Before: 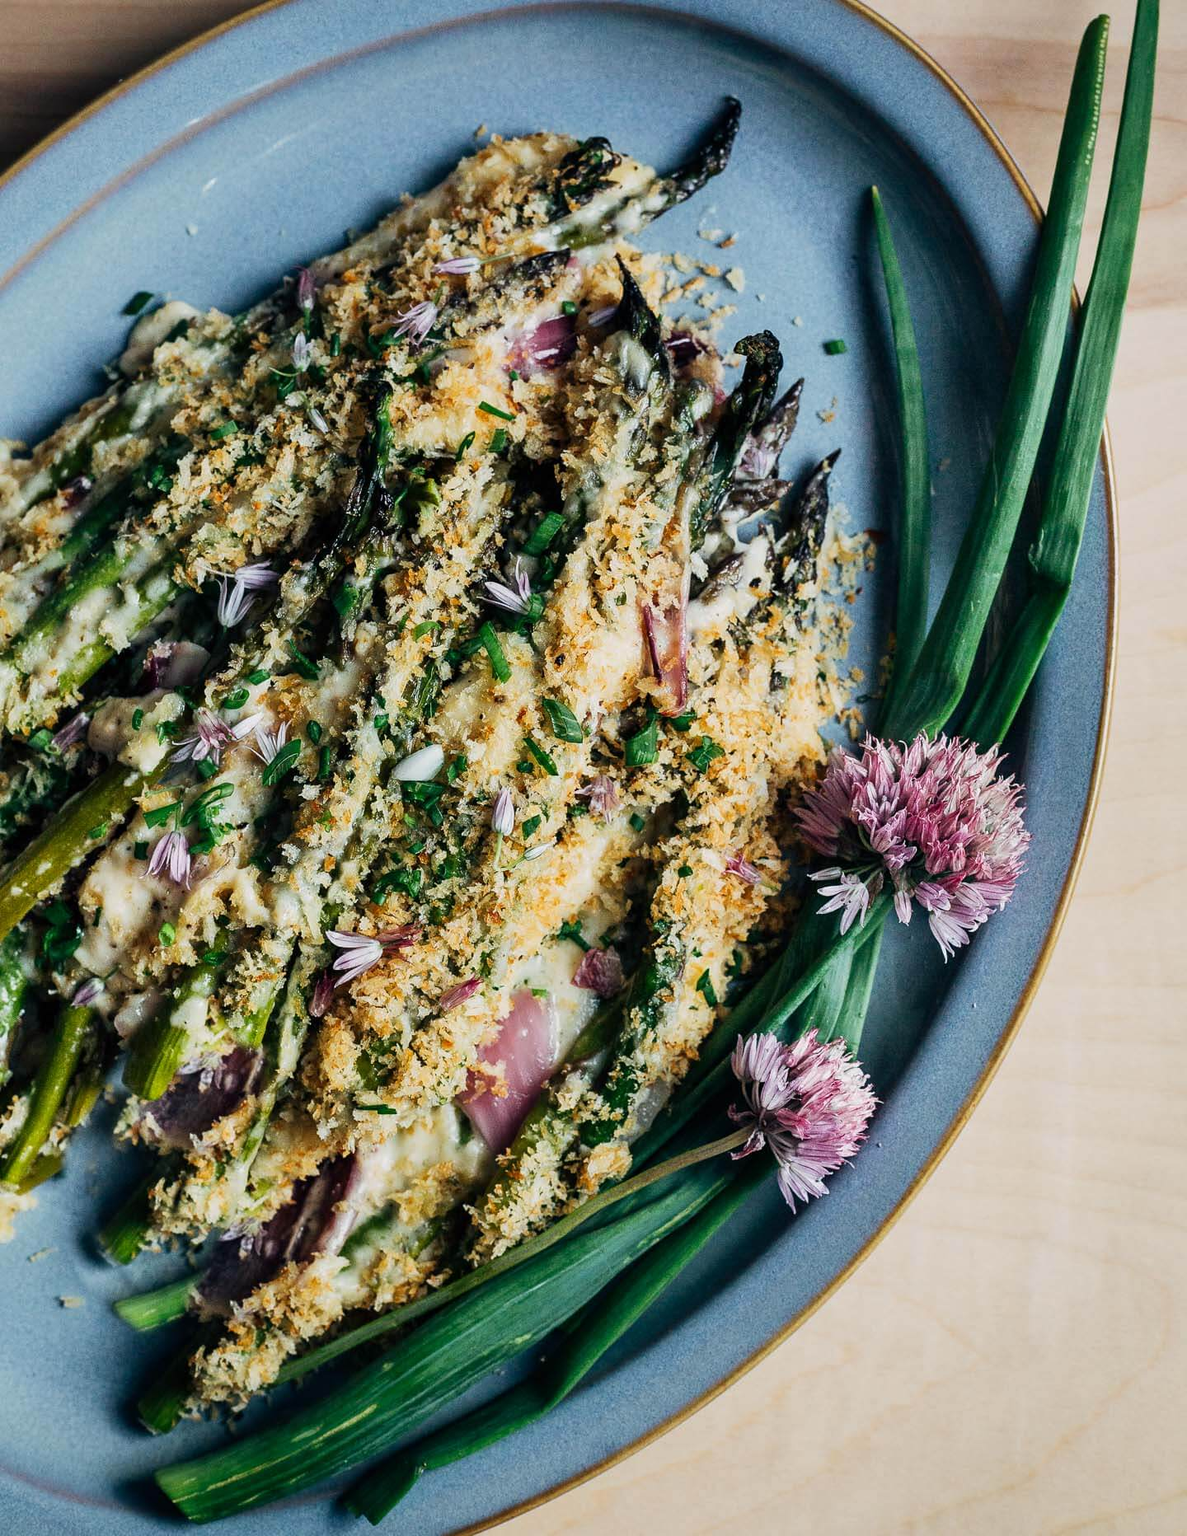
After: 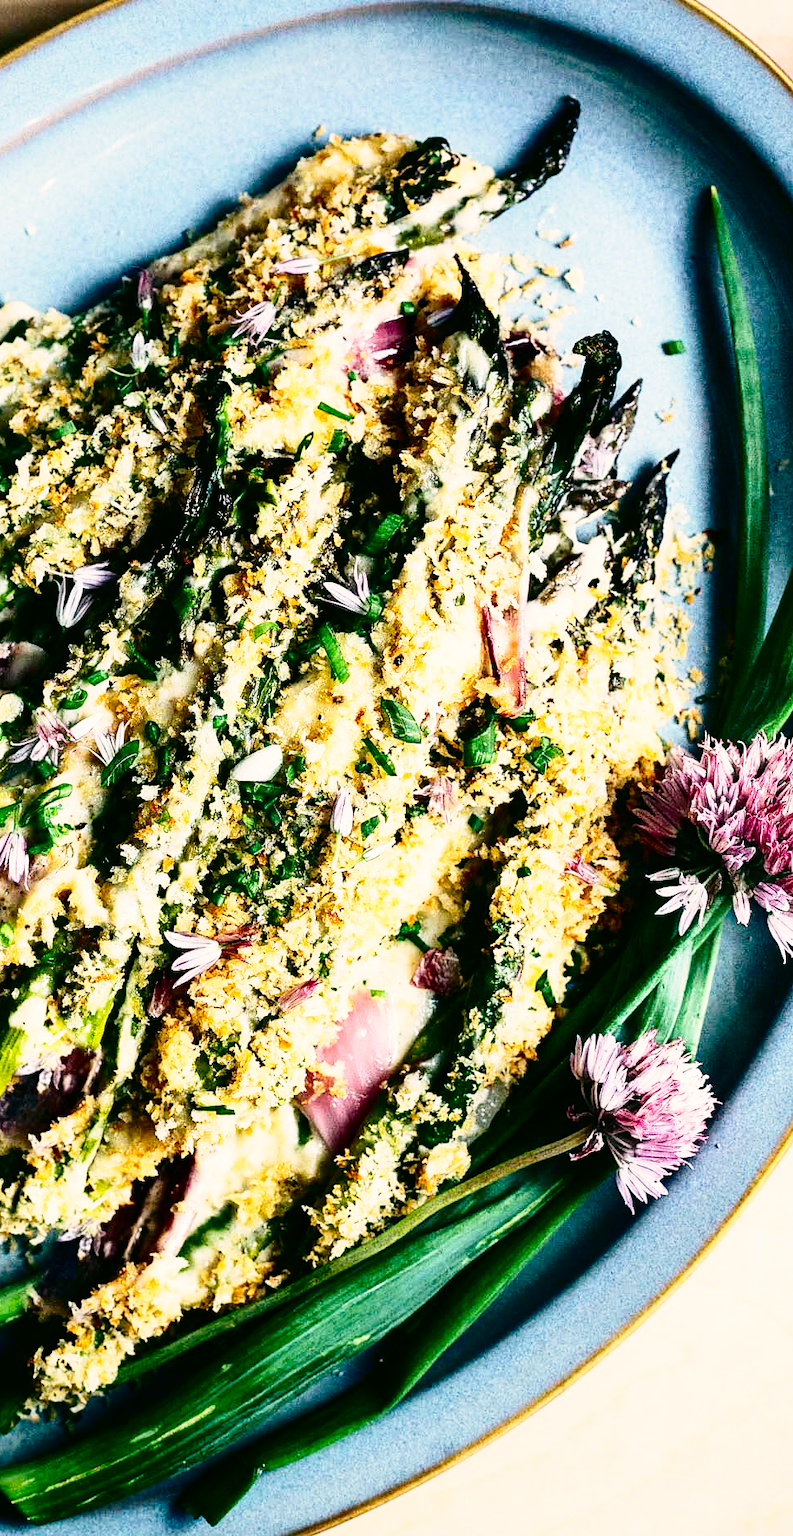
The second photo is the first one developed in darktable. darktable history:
crop and rotate: left 13.669%, right 19.486%
contrast brightness saturation: contrast 0.237, brightness -0.223, saturation 0.15
exposure: exposure 0.496 EV, compensate exposure bias true, compensate highlight preservation false
levels: levels [0, 0.51, 1]
color correction: highlights a* 4.29, highlights b* 4.94, shadows a* -7.16, shadows b* 4.83
base curve: curves: ch0 [(0, 0) (0.028, 0.03) (0.121, 0.232) (0.46, 0.748) (0.859, 0.968) (1, 1)], preserve colors none
contrast equalizer: octaves 7, y [[0.5, 0.488, 0.462, 0.461, 0.491, 0.5], [0.5 ×6], [0.5 ×6], [0 ×6], [0 ×6]]
